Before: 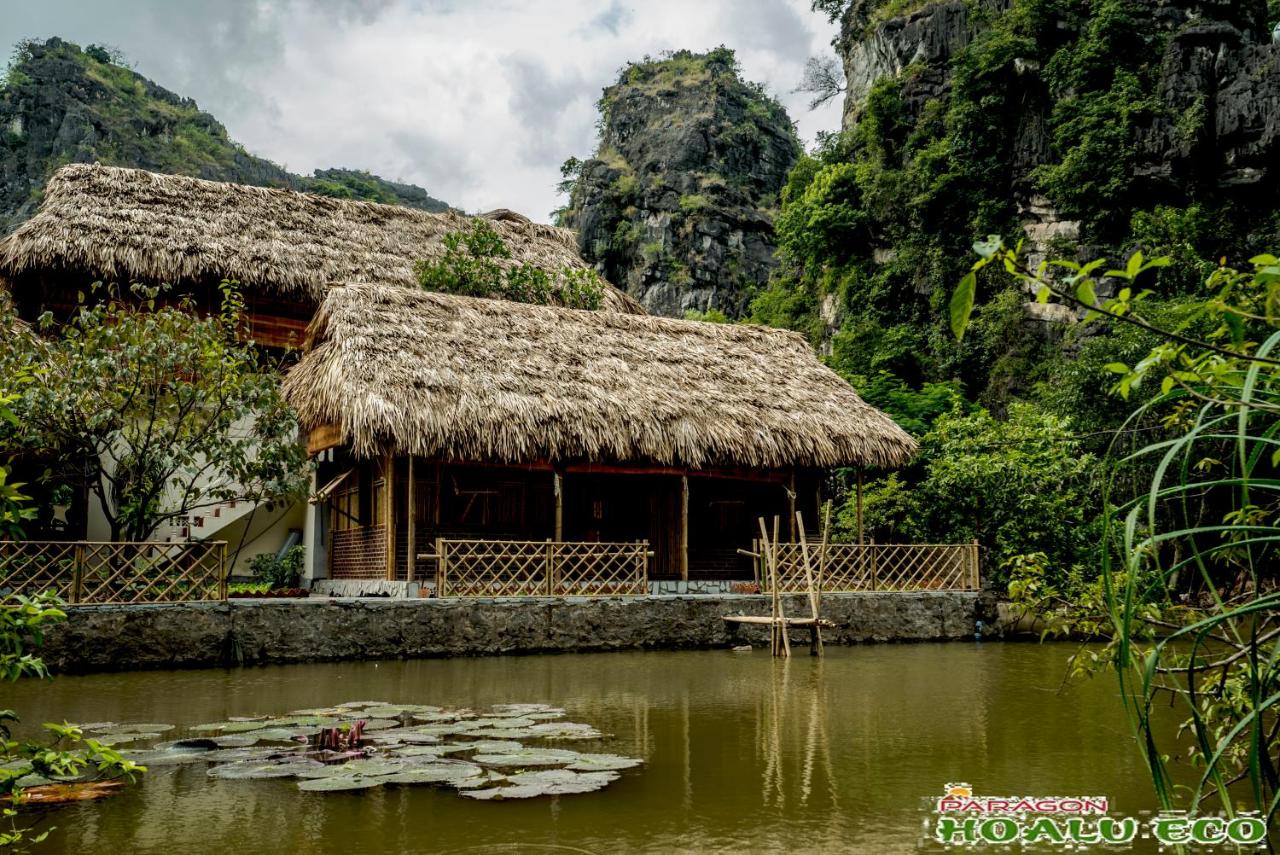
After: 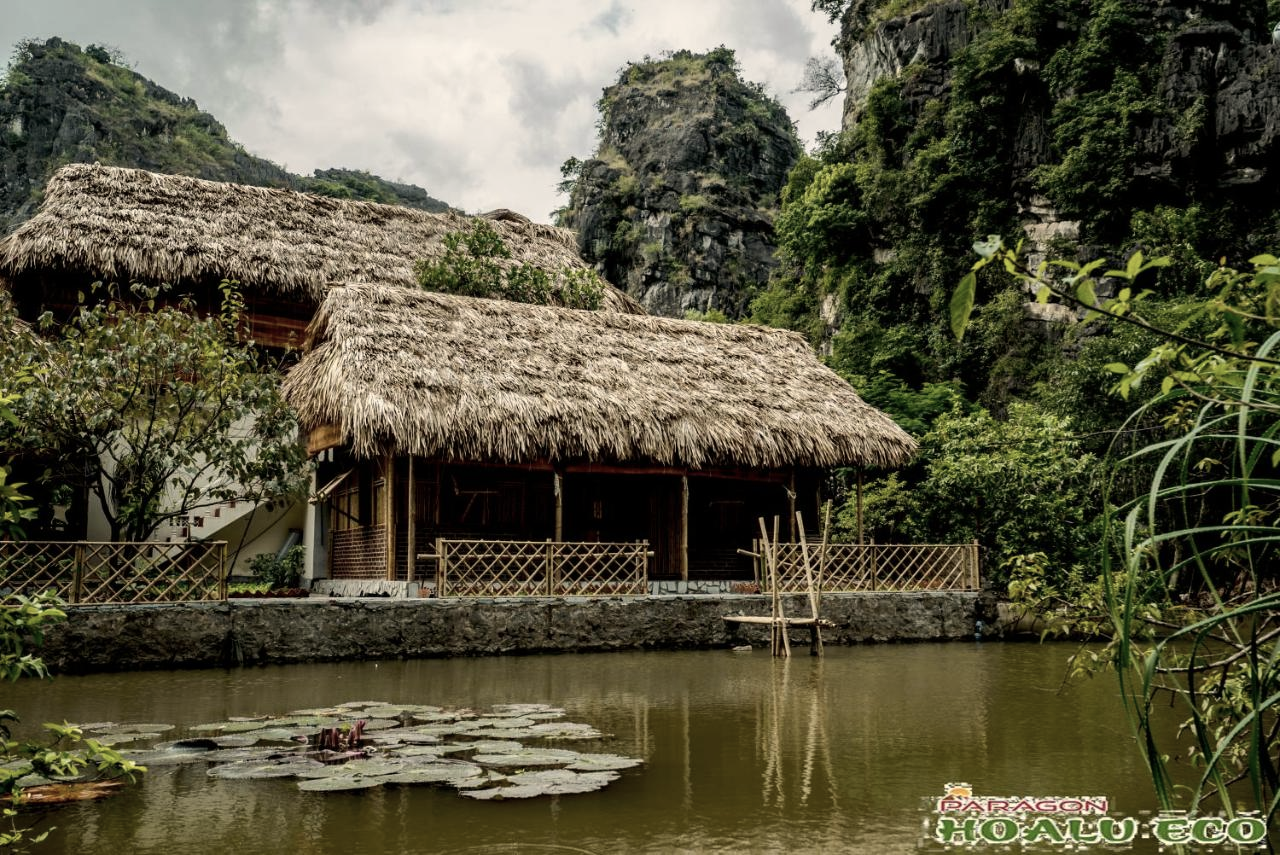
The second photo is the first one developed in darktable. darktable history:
contrast brightness saturation: contrast 0.1, saturation -0.3
color calibration: x 0.329, y 0.345, temperature 5633 K
